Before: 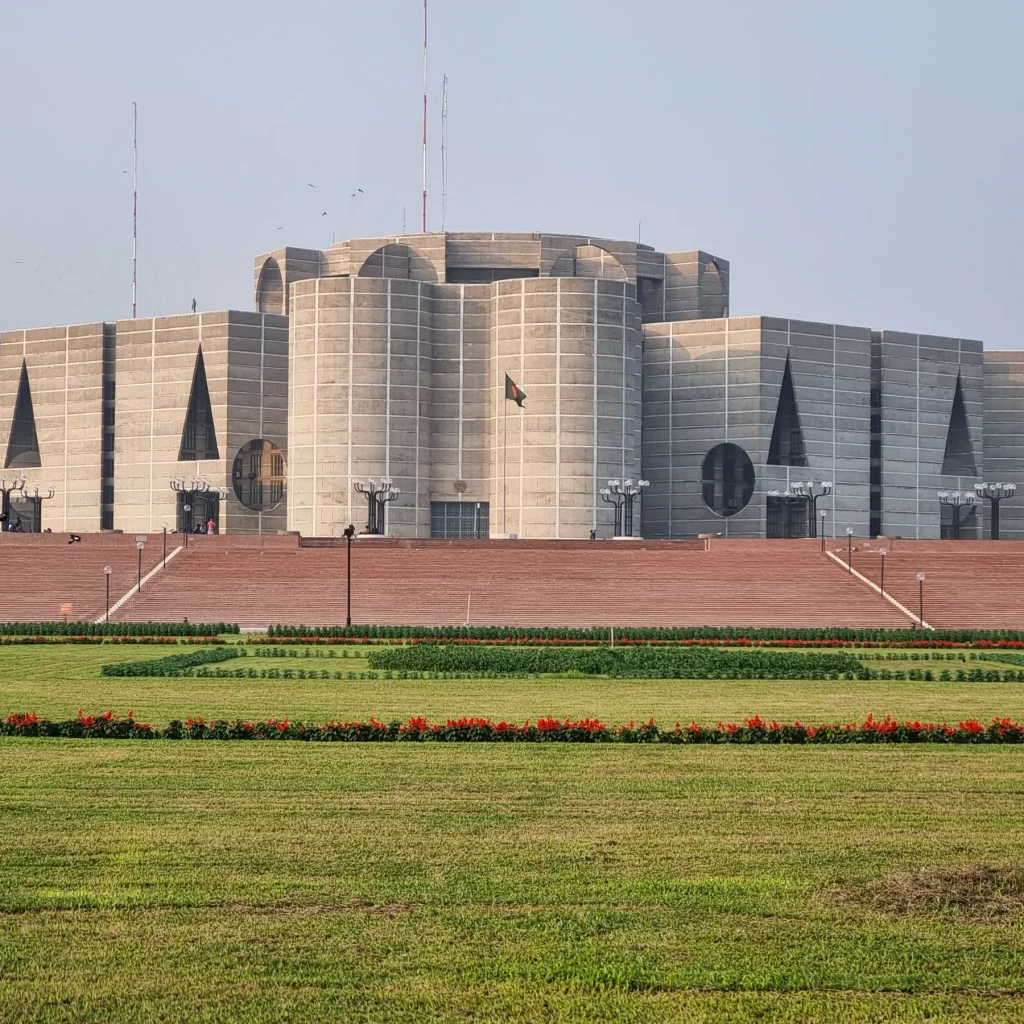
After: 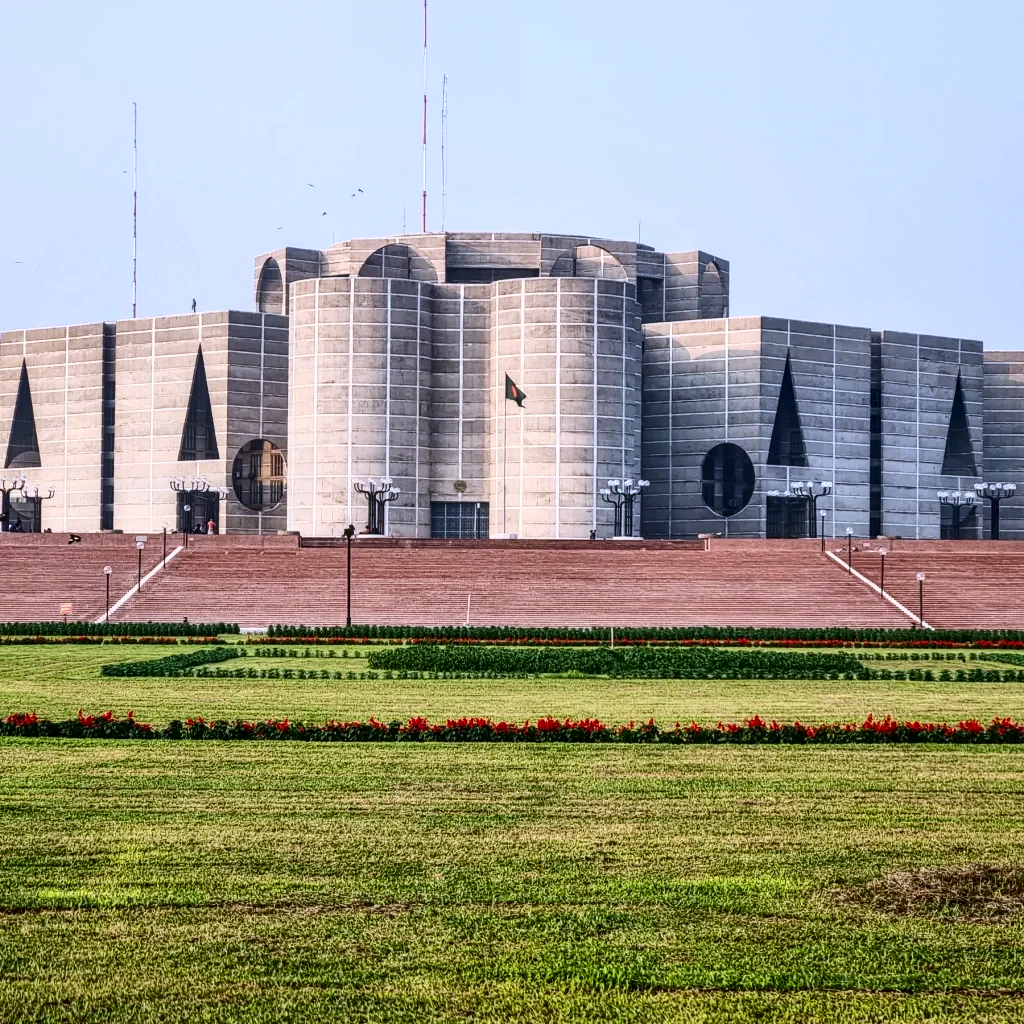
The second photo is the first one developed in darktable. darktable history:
white balance: red 0.967, blue 1.119, emerald 0.756
local contrast: on, module defaults
contrast brightness saturation: contrast 0.32, brightness -0.08, saturation 0.17
exposure: black level correction 0.001, exposure 0.14 EV, compensate highlight preservation false
